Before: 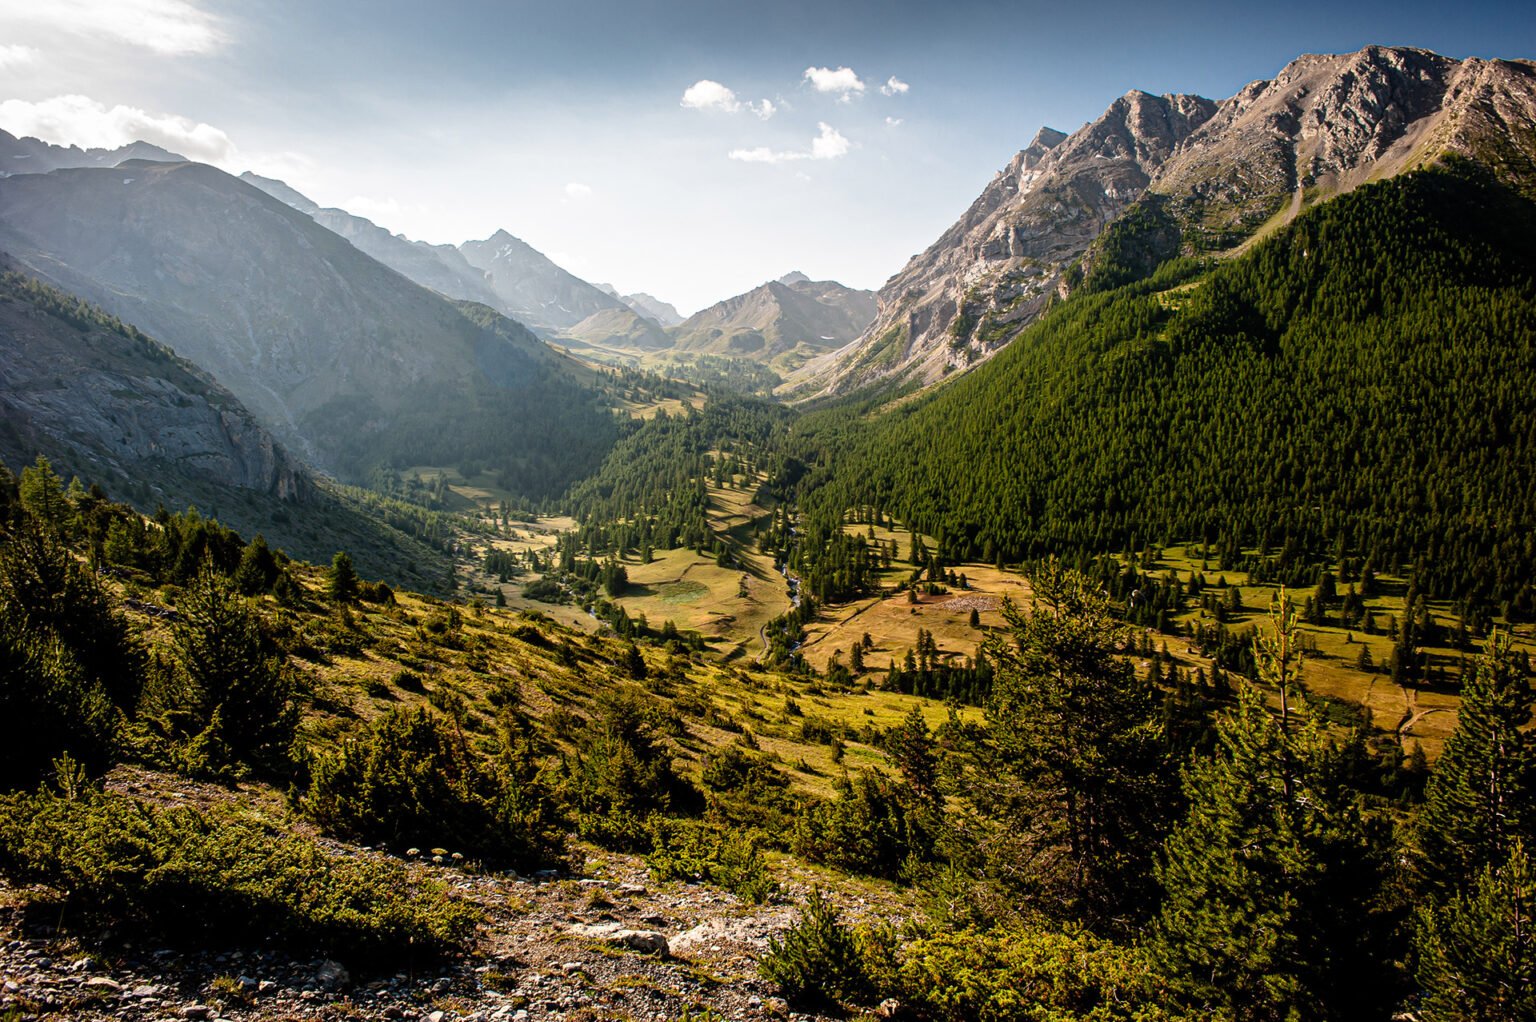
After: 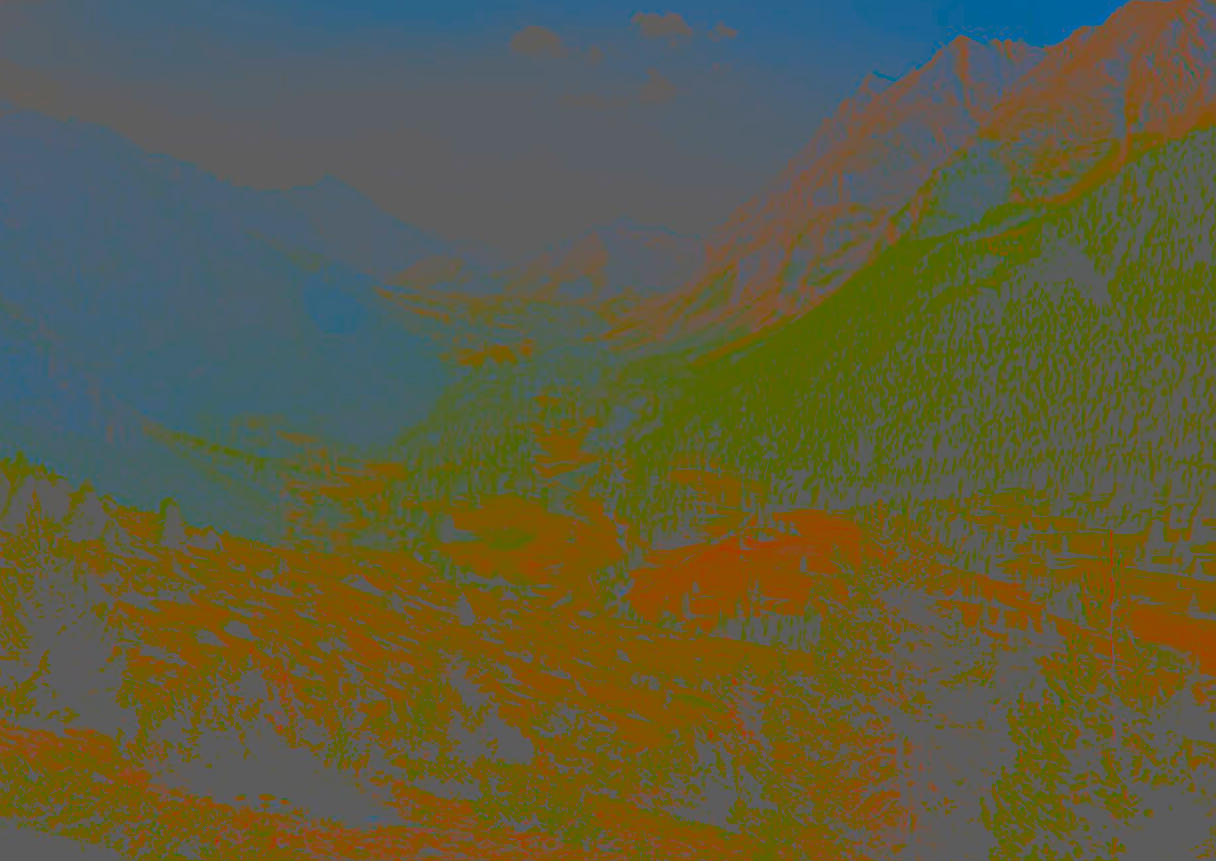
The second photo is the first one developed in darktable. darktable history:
contrast brightness saturation: contrast -0.99, brightness -0.17, saturation 0.75
crop: left 11.225%, top 5.381%, right 9.565%, bottom 10.314%
